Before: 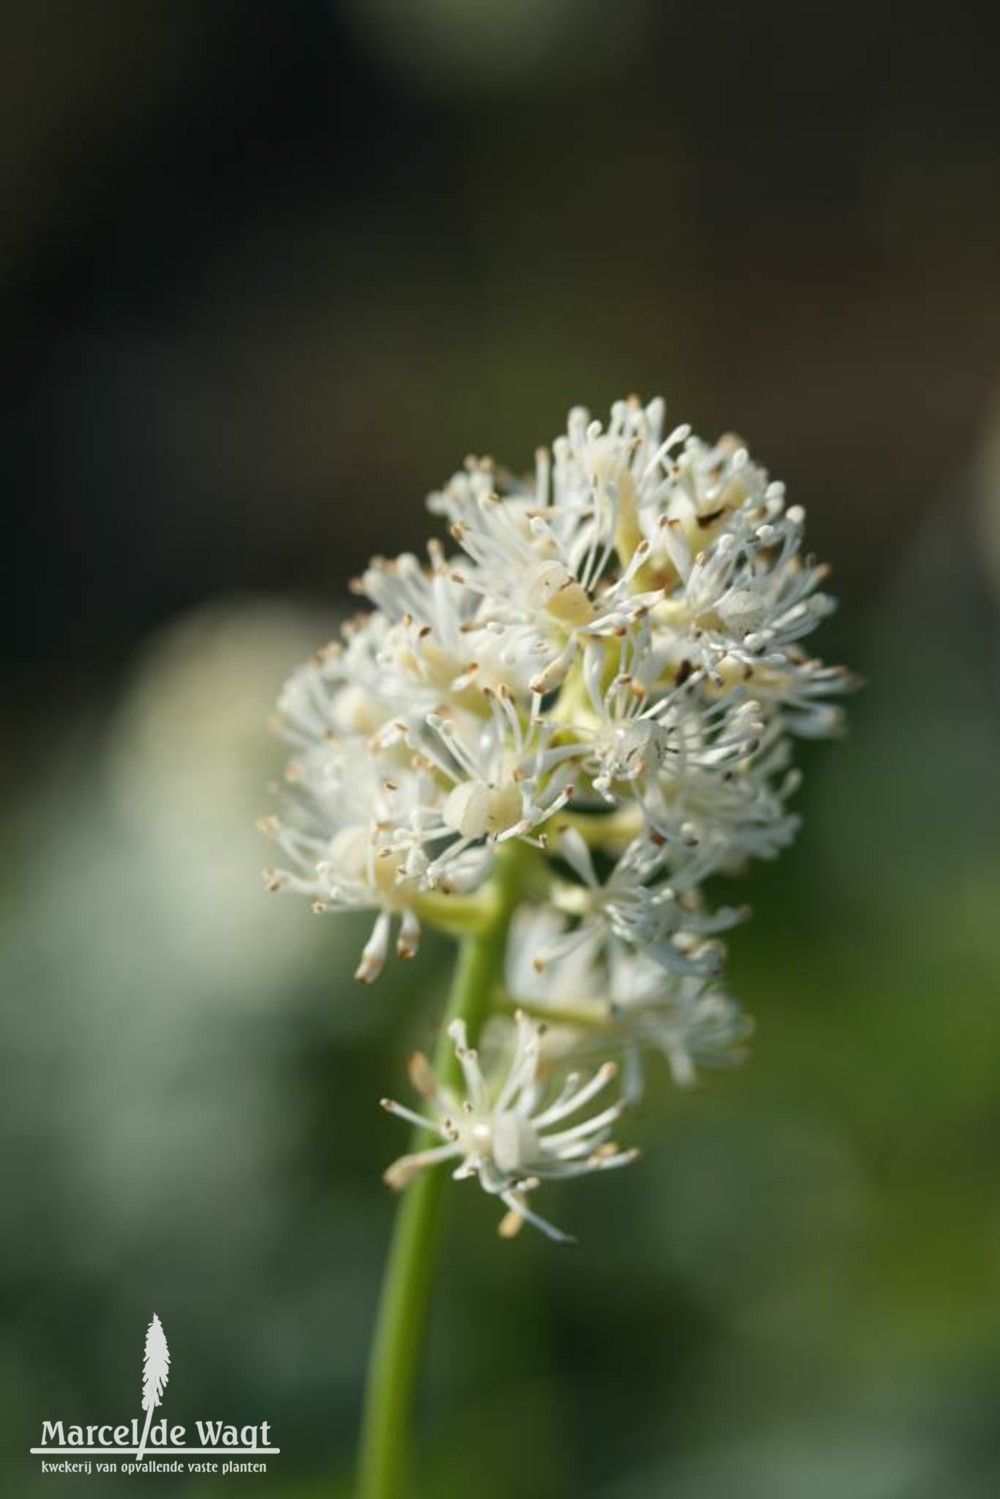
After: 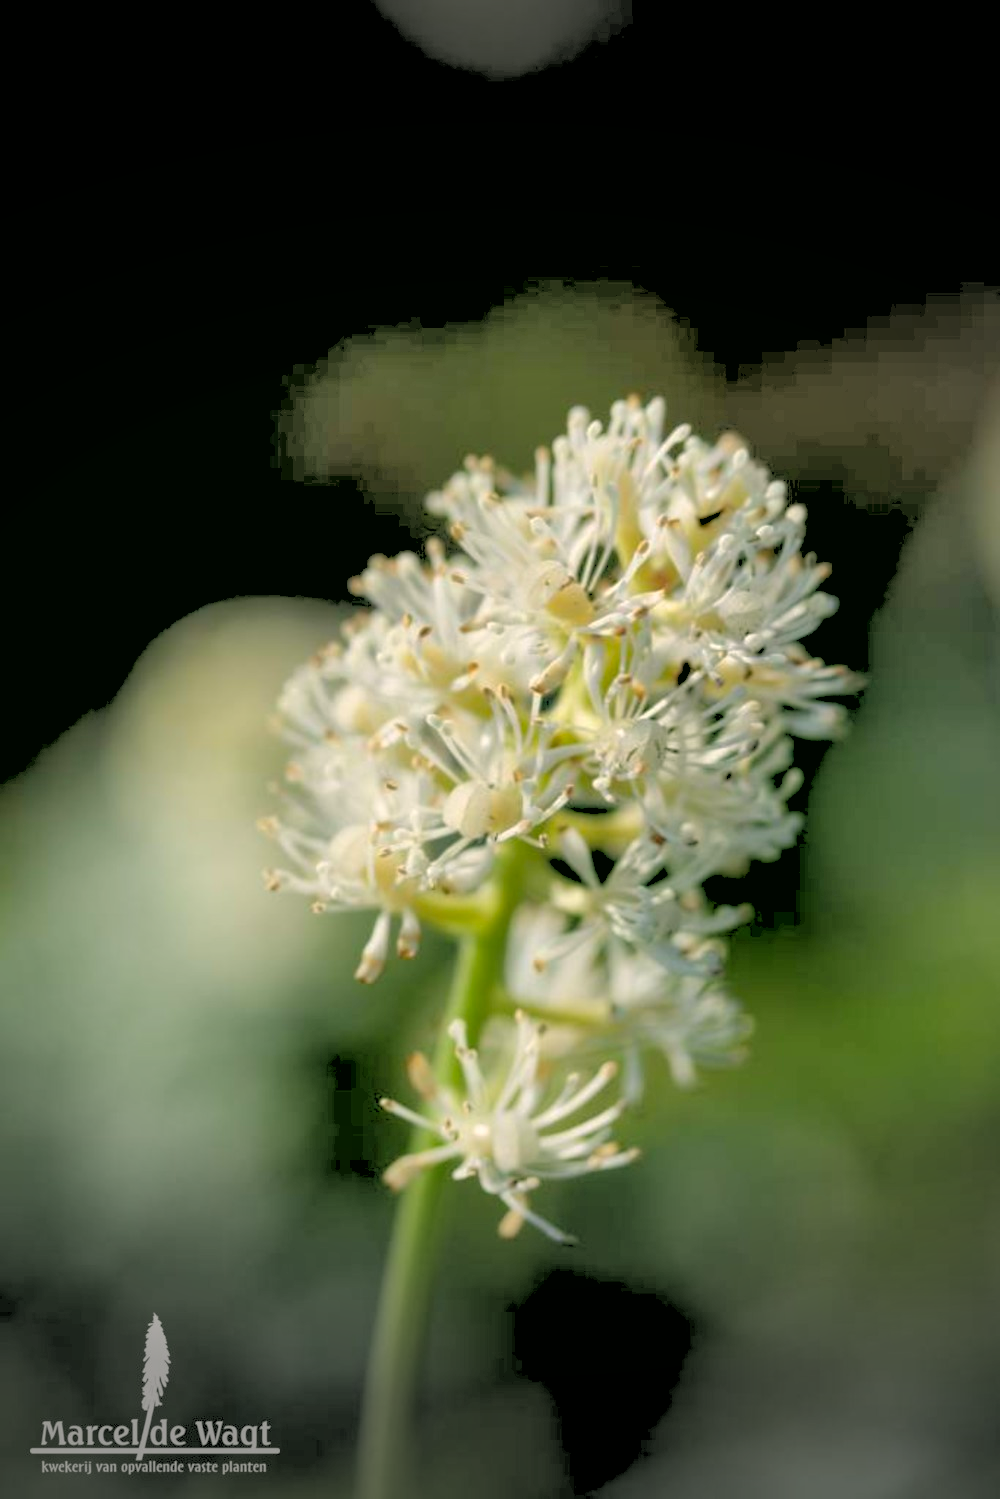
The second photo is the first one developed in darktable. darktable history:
vignetting: fall-off start 79.43%, saturation -0.649, width/height ratio 1.327, unbound false
rgb levels: levels [[0.027, 0.429, 0.996], [0, 0.5, 1], [0, 0.5, 1]]
shadows and highlights: on, module defaults
color correction: highlights a* 4.02, highlights b* 4.98, shadows a* -7.55, shadows b* 4.98
rotate and perspective: automatic cropping original format, crop left 0, crop top 0
